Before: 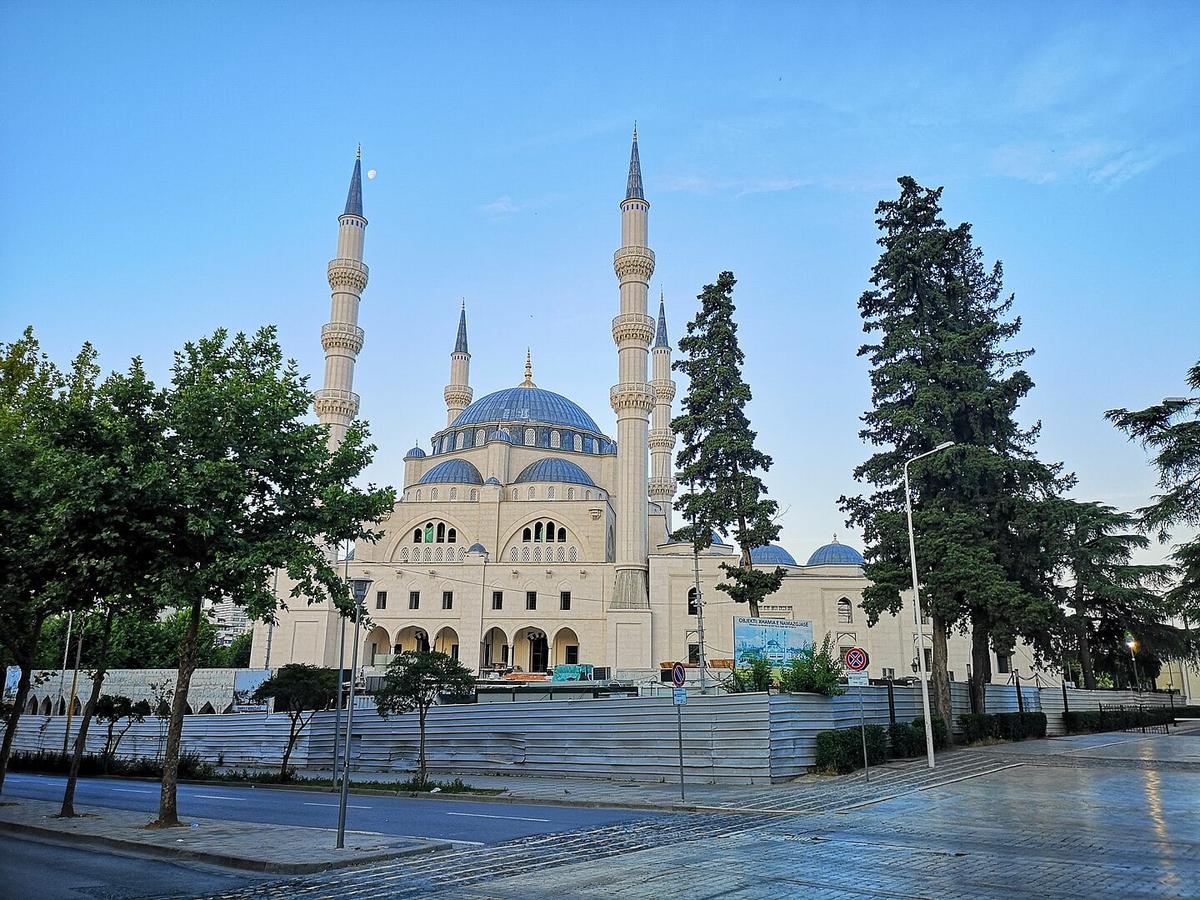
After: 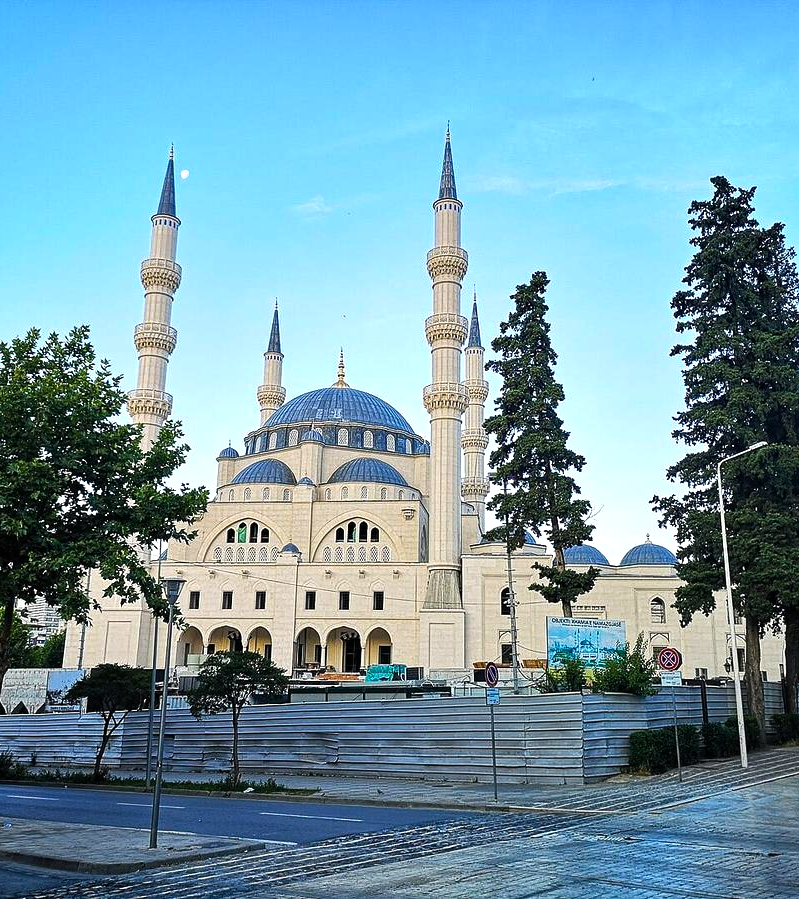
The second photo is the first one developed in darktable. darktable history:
color zones: curves: ch1 [(0, 0.469) (0.01, 0.469) (0.12, 0.446) (0.248, 0.469) (0.5, 0.5) (0.748, 0.5) (0.99, 0.469) (1, 0.469)]
crop and rotate: left 15.644%, right 17.726%
color balance rgb: shadows lift › chroma 2.023%, shadows lift › hue 250.96°, perceptual saturation grading › global saturation 30.168%, perceptual brilliance grading › global brilliance 15.374%, perceptual brilliance grading › shadows -35.035%, global vibrance 45.228%
contrast brightness saturation: contrast 0.096, saturation -0.288
